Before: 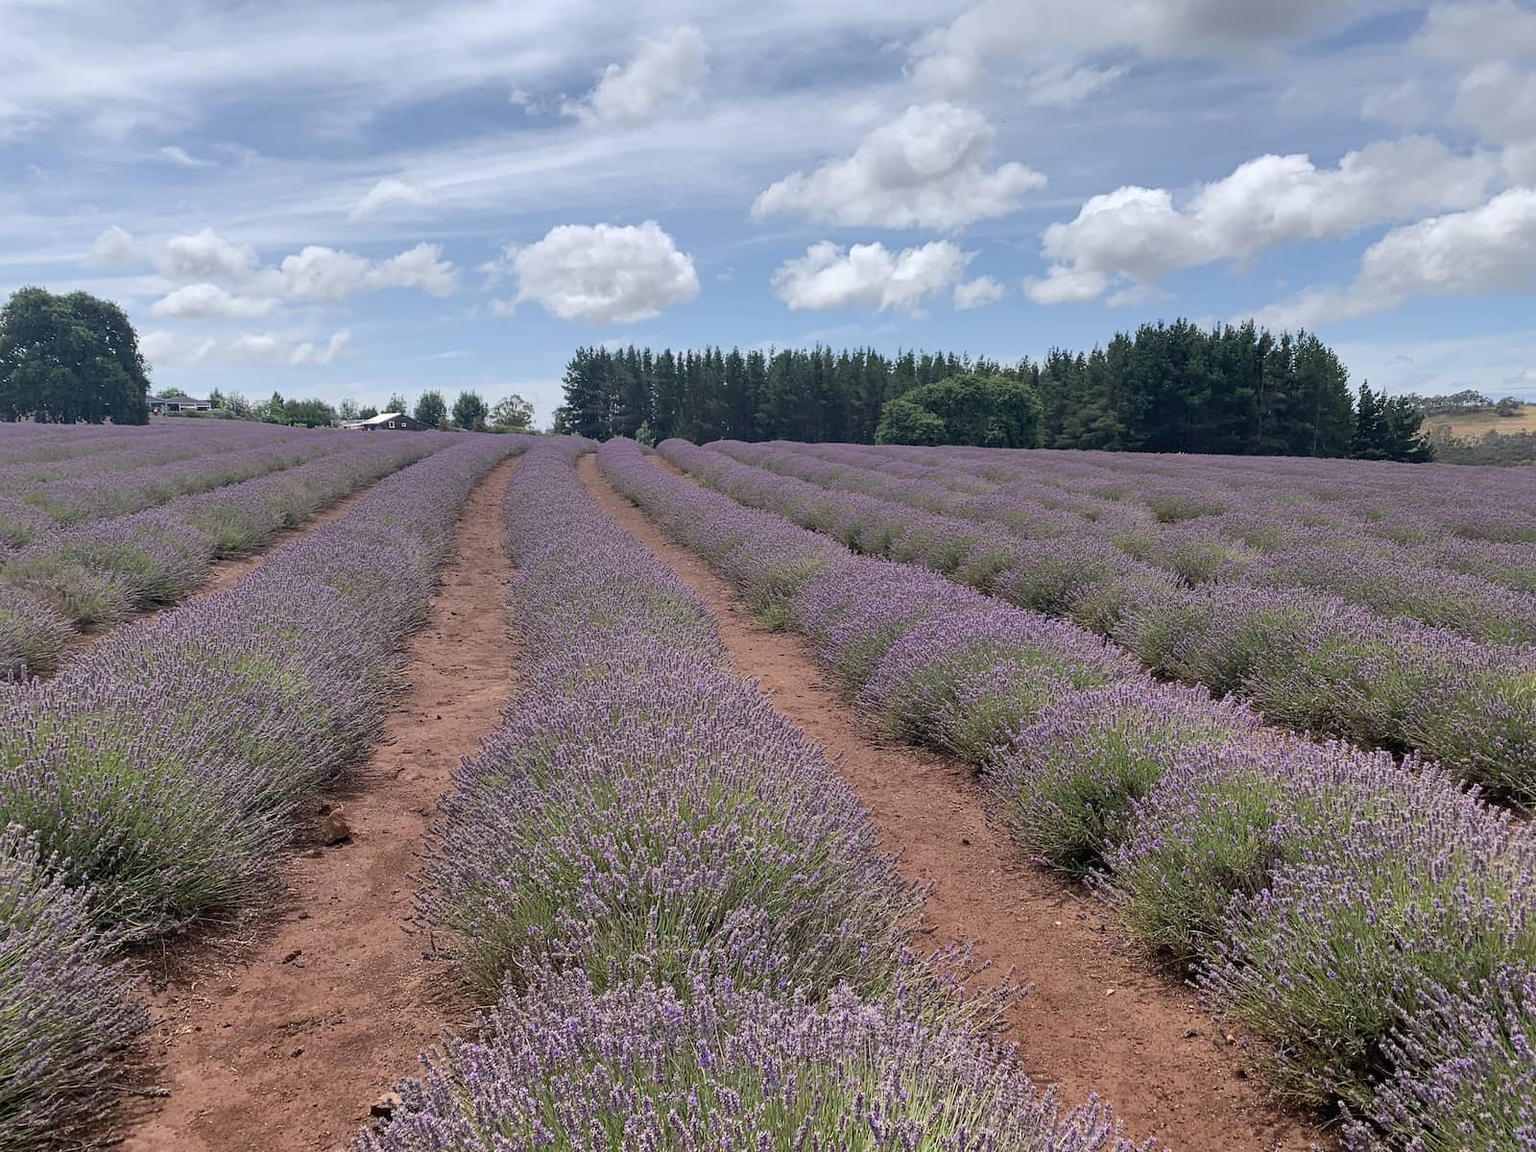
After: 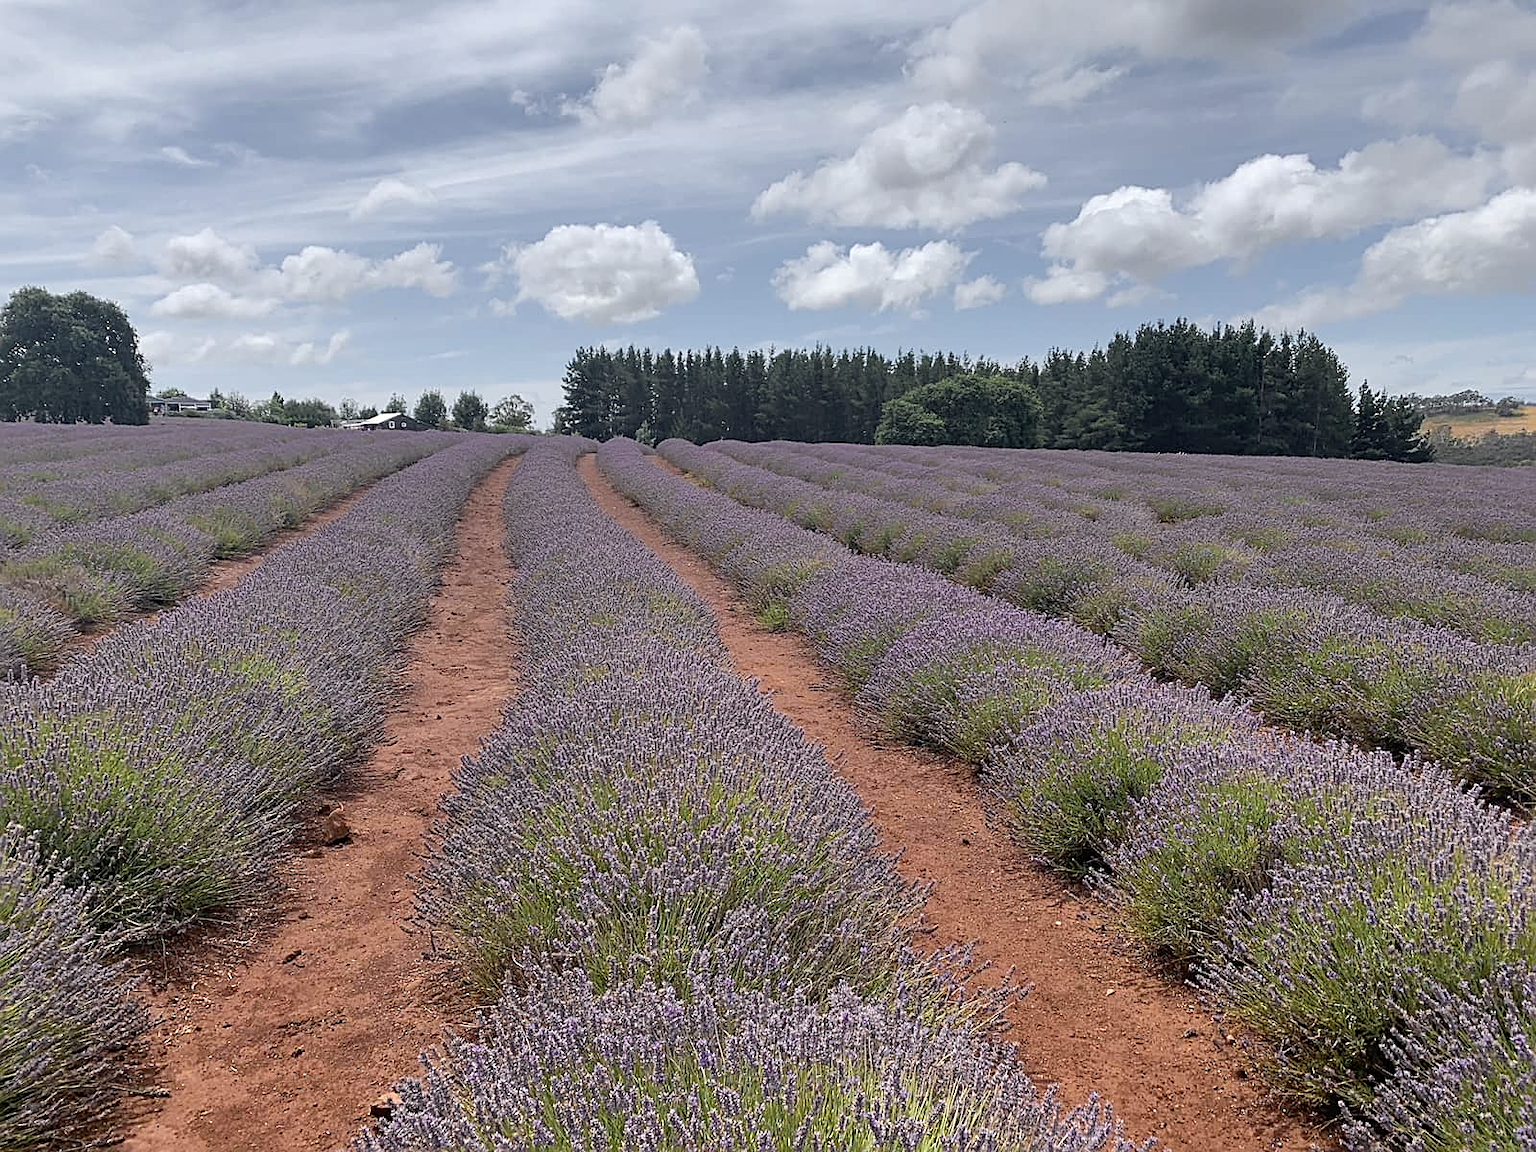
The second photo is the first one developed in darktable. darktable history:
sharpen: on, module defaults
color zones: curves: ch0 [(0, 0.511) (0.143, 0.531) (0.286, 0.56) (0.429, 0.5) (0.571, 0.5) (0.714, 0.5) (0.857, 0.5) (1, 0.5)]; ch1 [(0, 0.525) (0.143, 0.705) (0.286, 0.715) (0.429, 0.35) (0.571, 0.35) (0.714, 0.35) (0.857, 0.4) (1, 0.4)]; ch2 [(0, 0.572) (0.143, 0.512) (0.286, 0.473) (0.429, 0.45) (0.571, 0.5) (0.714, 0.5) (0.857, 0.518) (1, 0.518)]
exposure: compensate highlight preservation false
